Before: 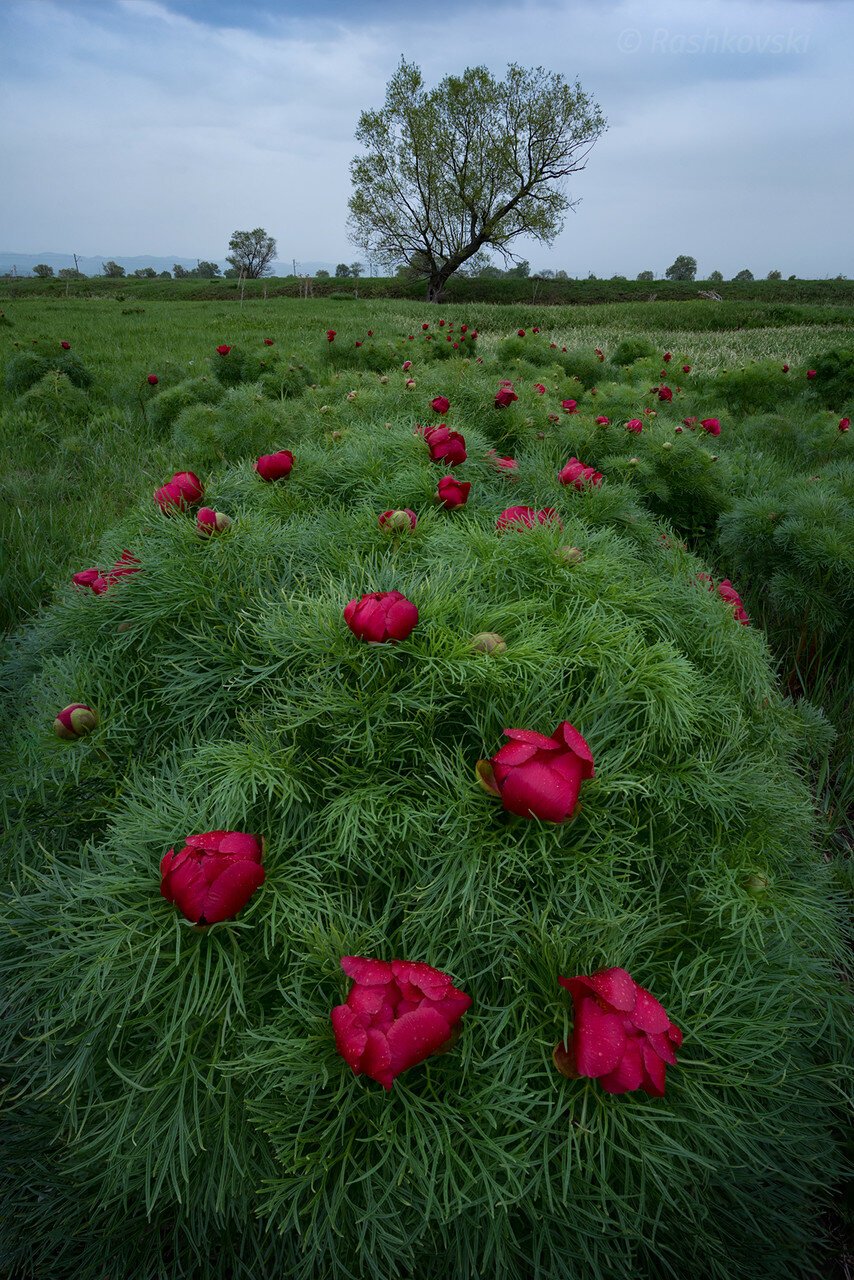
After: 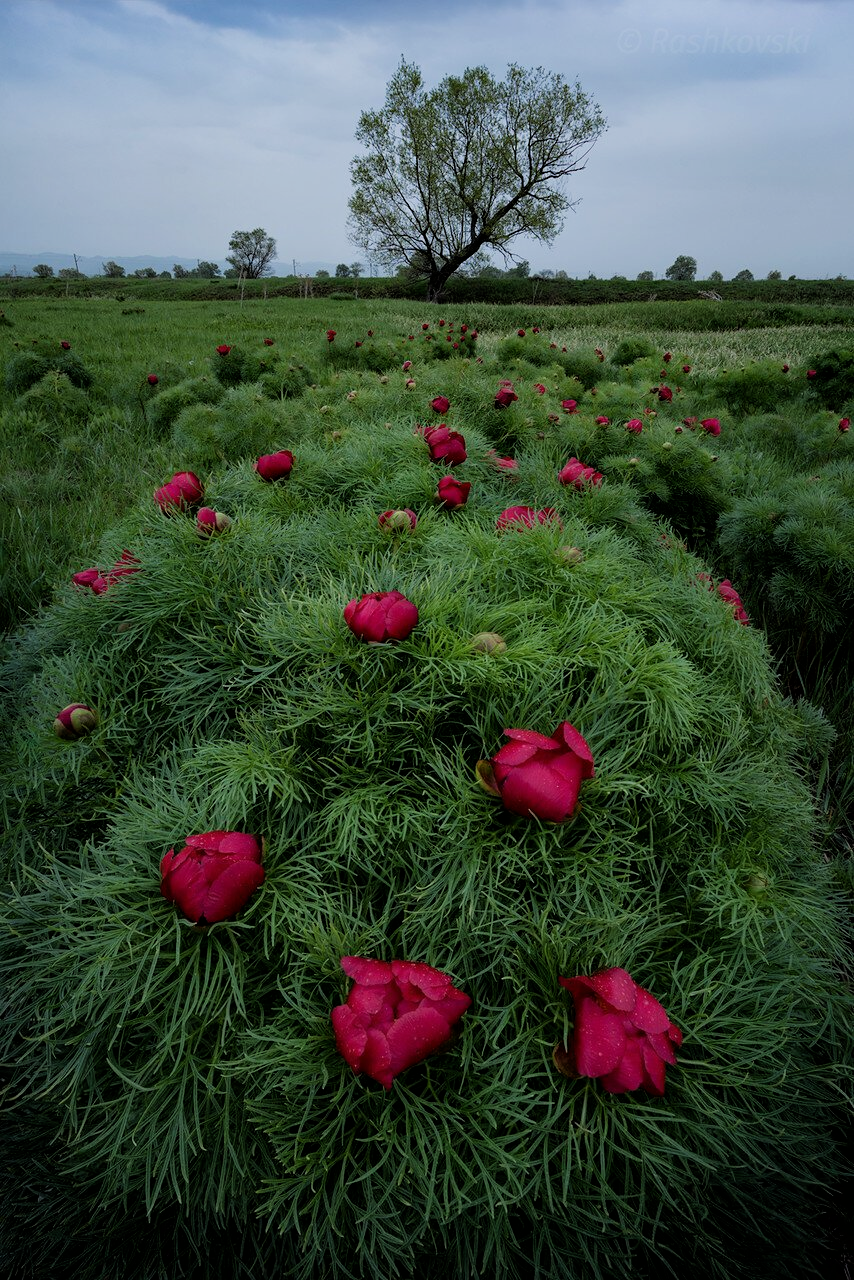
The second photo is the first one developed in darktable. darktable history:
filmic rgb: black relative exposure -5.83 EV, white relative exposure 3.4 EV, hardness 3.68
tone equalizer: on, module defaults
